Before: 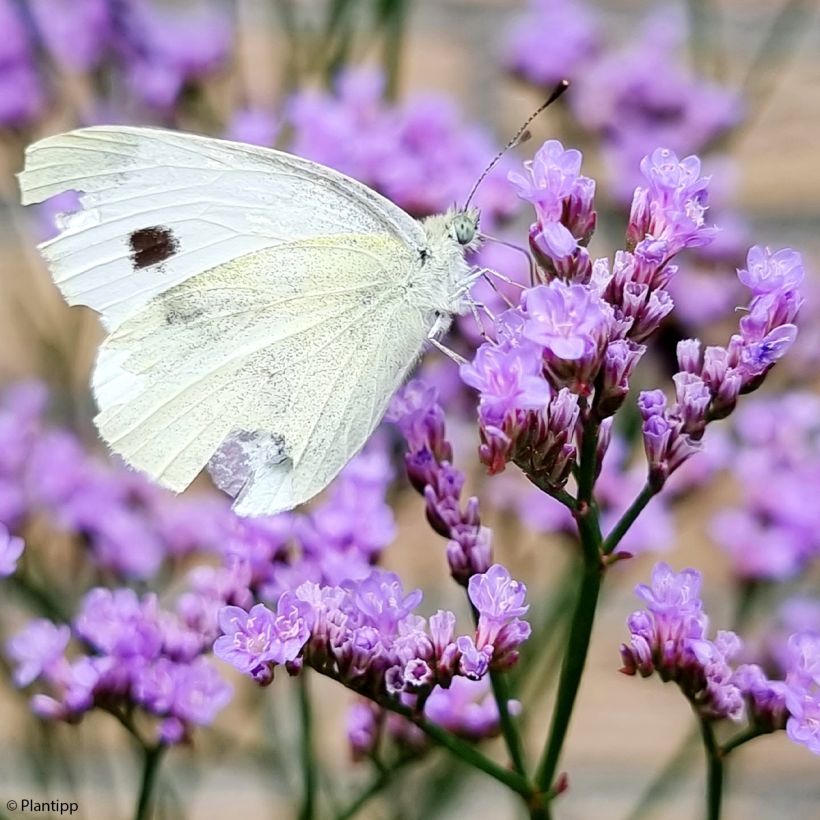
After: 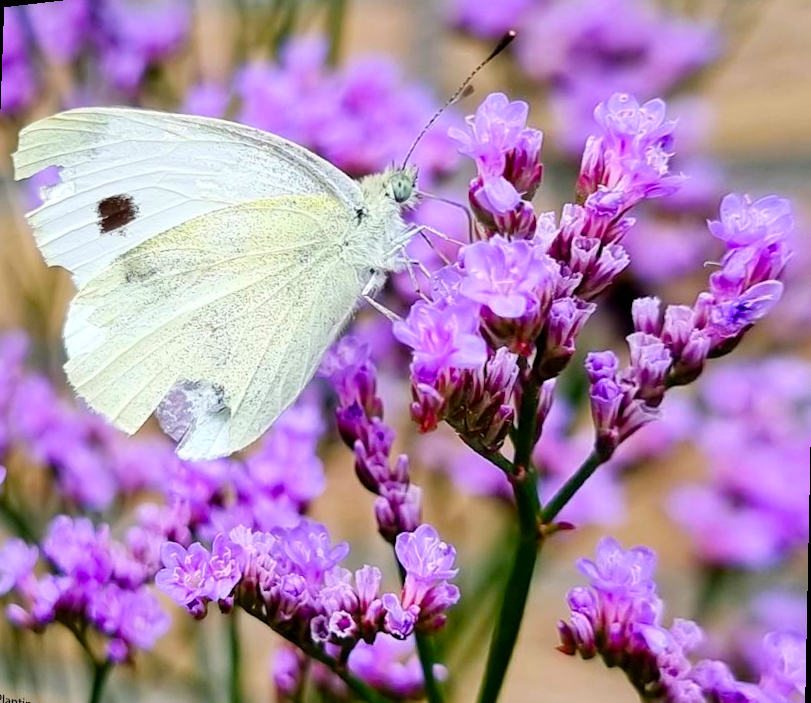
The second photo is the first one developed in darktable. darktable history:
rotate and perspective: rotation 1.69°, lens shift (vertical) -0.023, lens shift (horizontal) -0.291, crop left 0.025, crop right 0.988, crop top 0.092, crop bottom 0.842
color balance rgb: linear chroma grading › global chroma 15%, perceptual saturation grading › global saturation 30%
